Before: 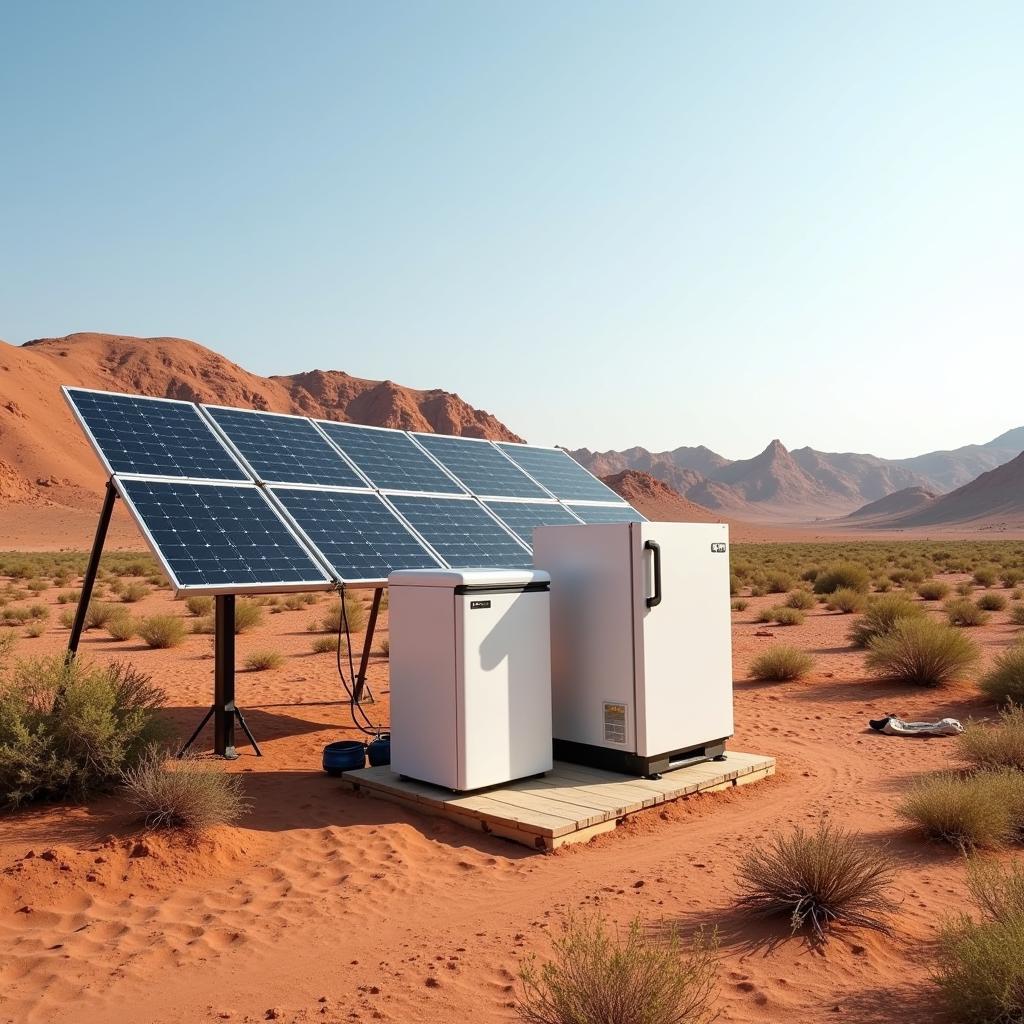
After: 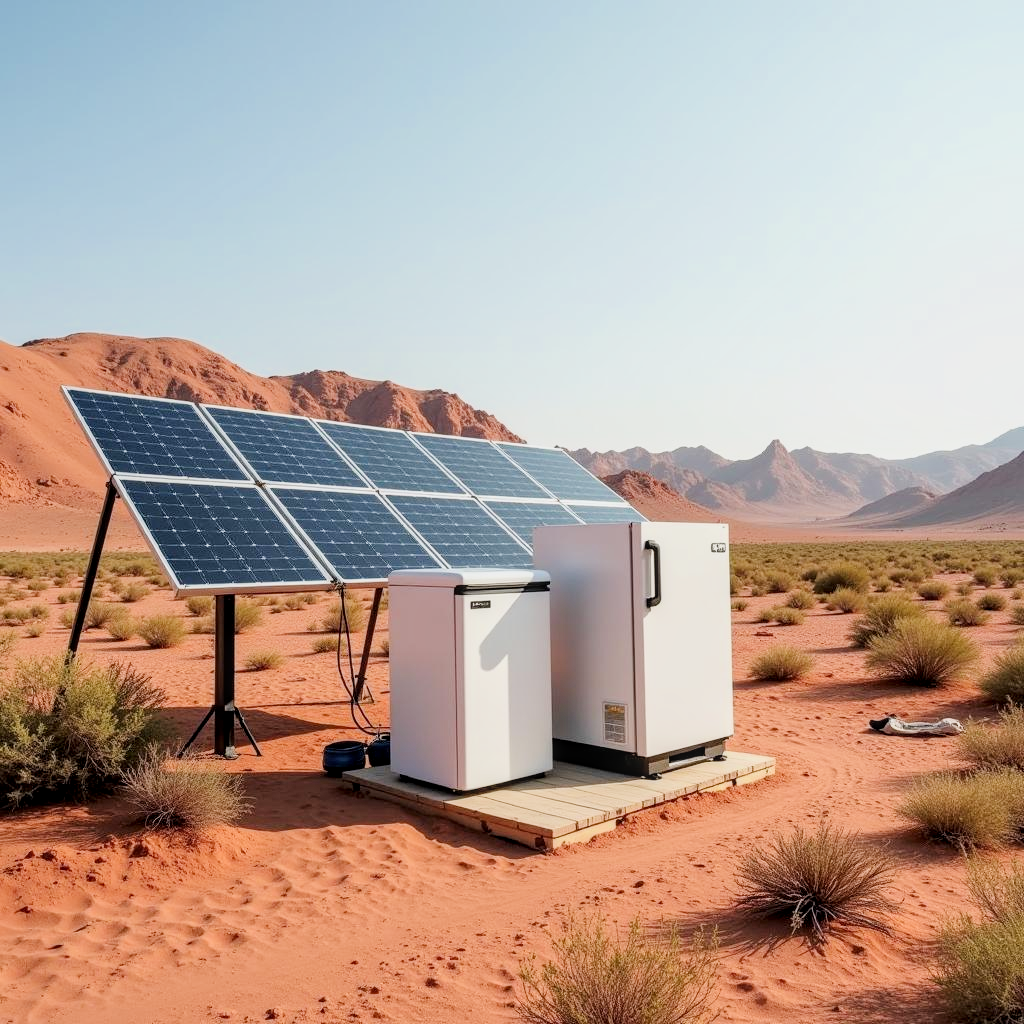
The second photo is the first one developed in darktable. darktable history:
exposure: exposure 0.732 EV, compensate exposure bias true, compensate highlight preservation false
local contrast: on, module defaults
filmic rgb: black relative exposure -7.65 EV, white relative exposure 4.56 EV, hardness 3.61, iterations of high-quality reconstruction 0
